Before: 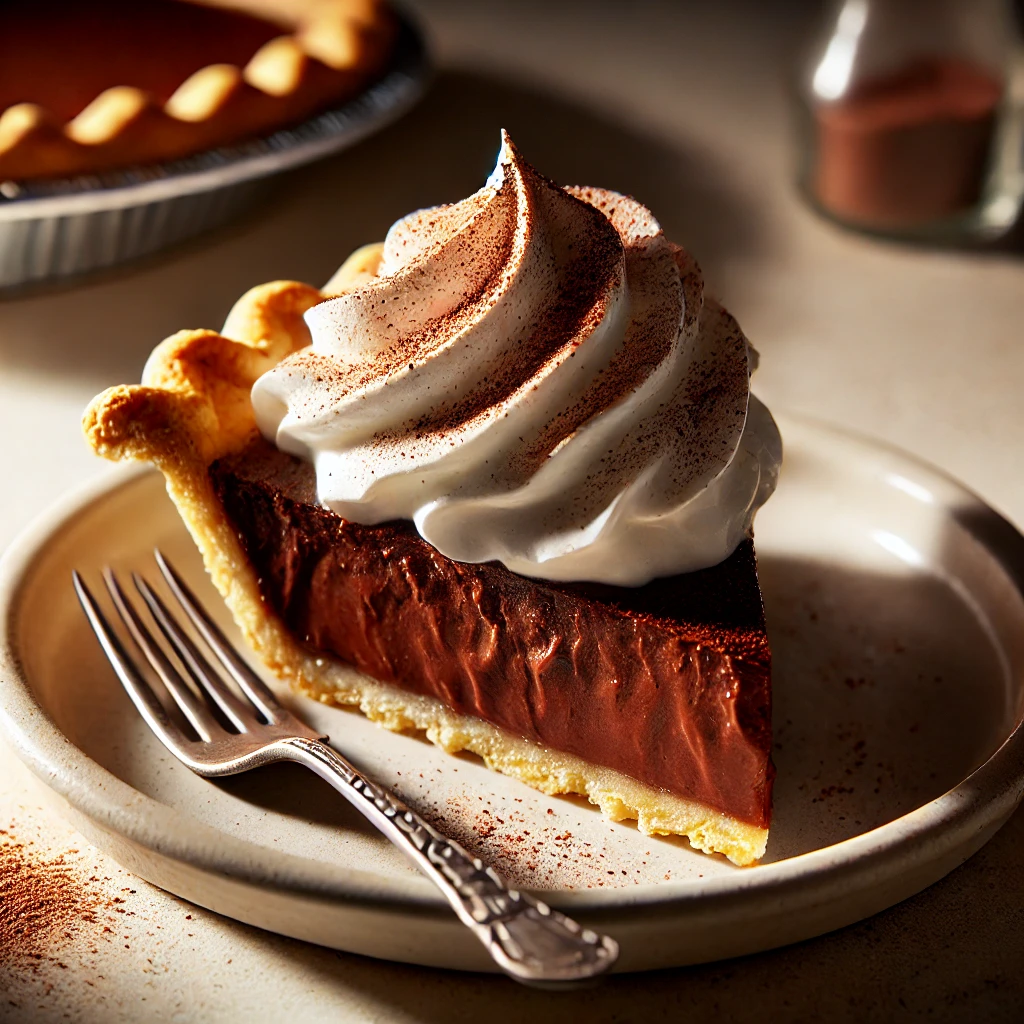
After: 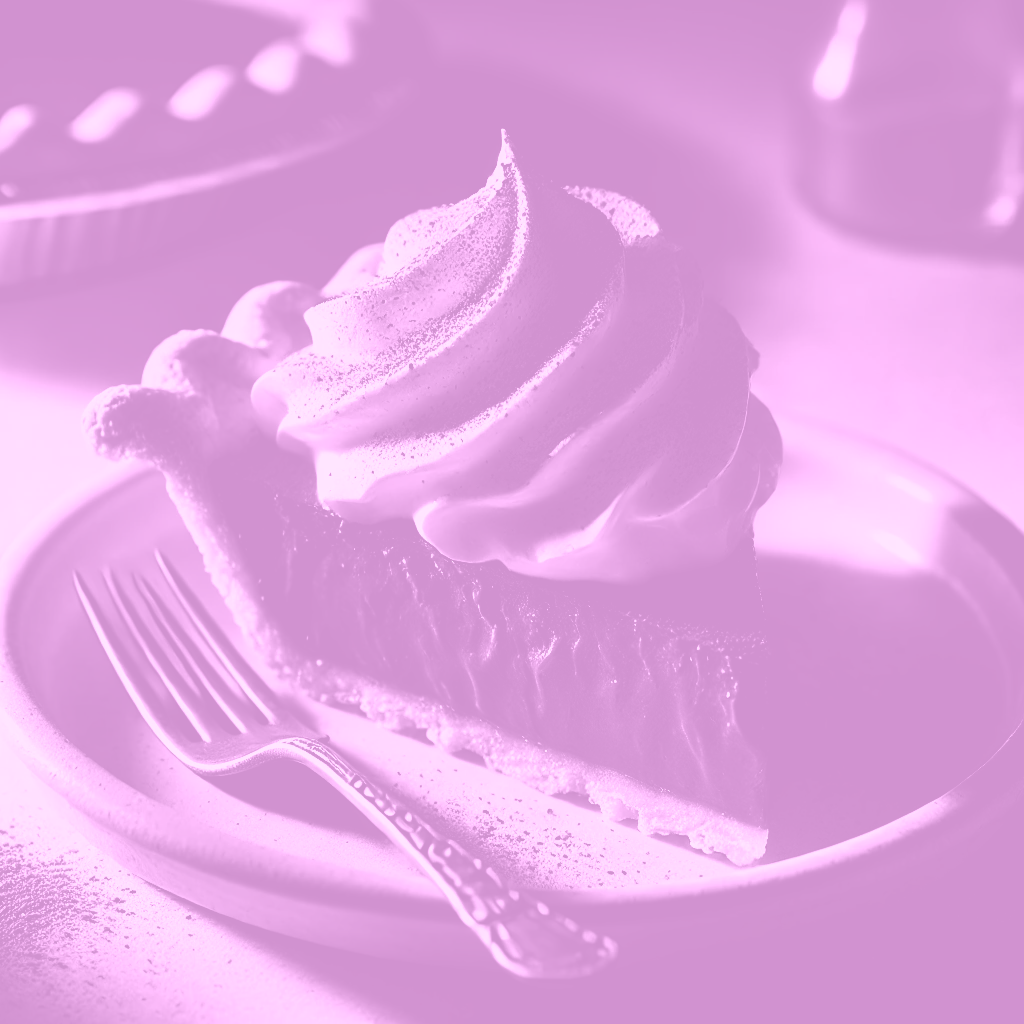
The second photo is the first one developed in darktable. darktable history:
contrast brightness saturation: contrast 0.09, brightness -0.59, saturation 0.17
colorize: hue 331.2°, saturation 75%, source mix 30.28%, lightness 70.52%, version 1
